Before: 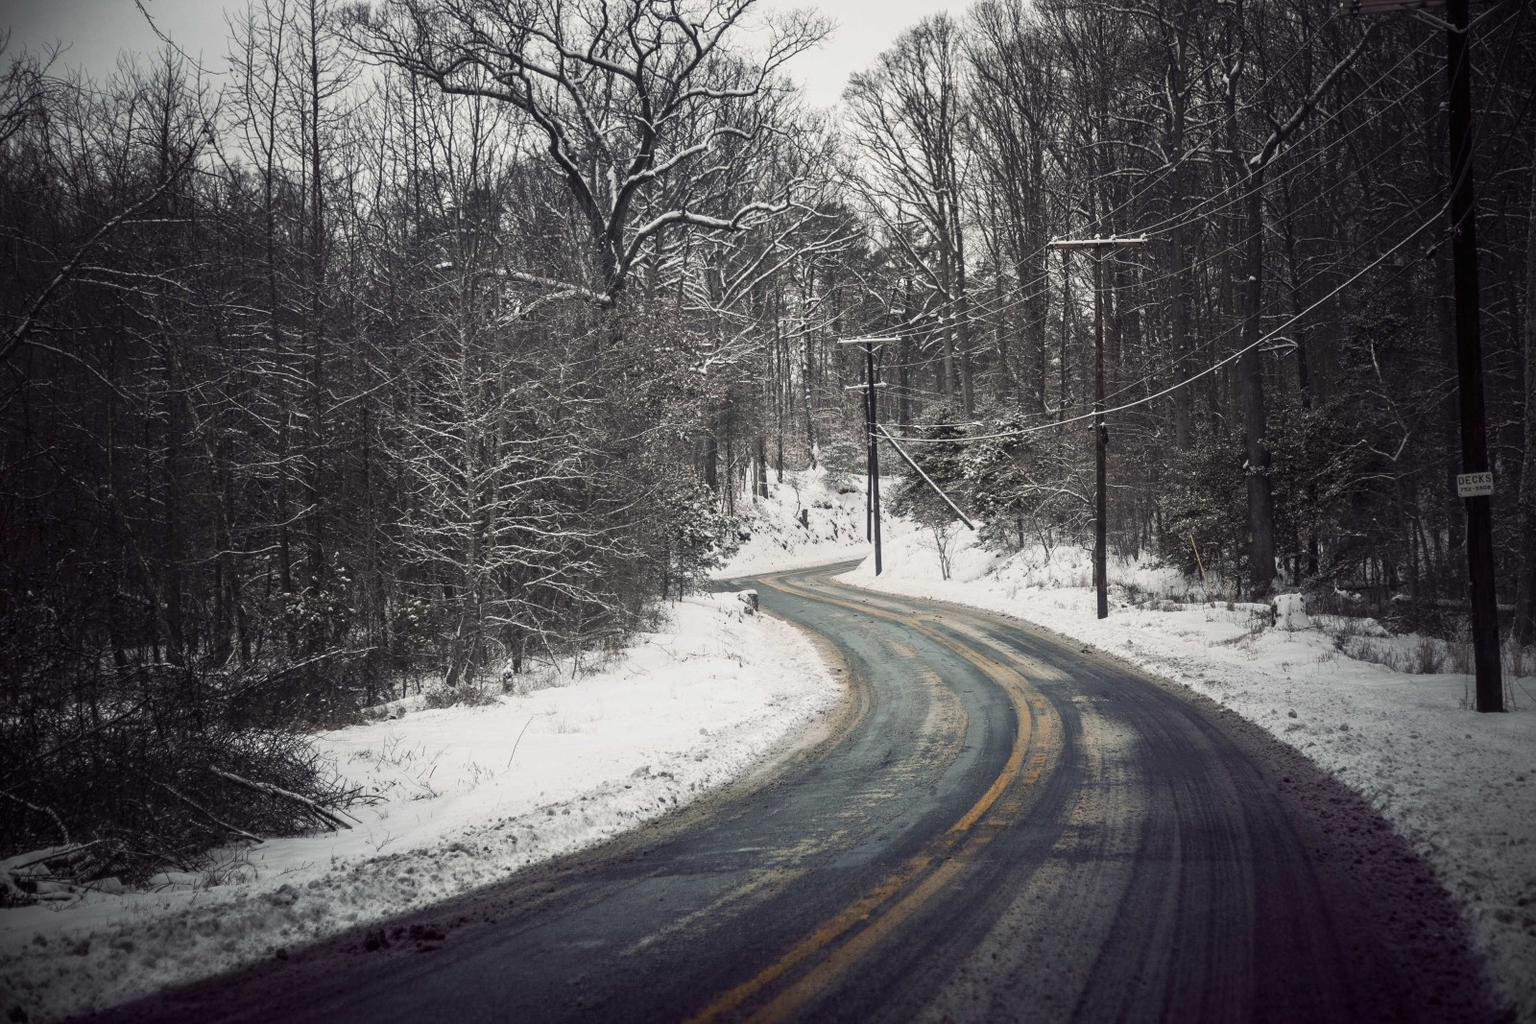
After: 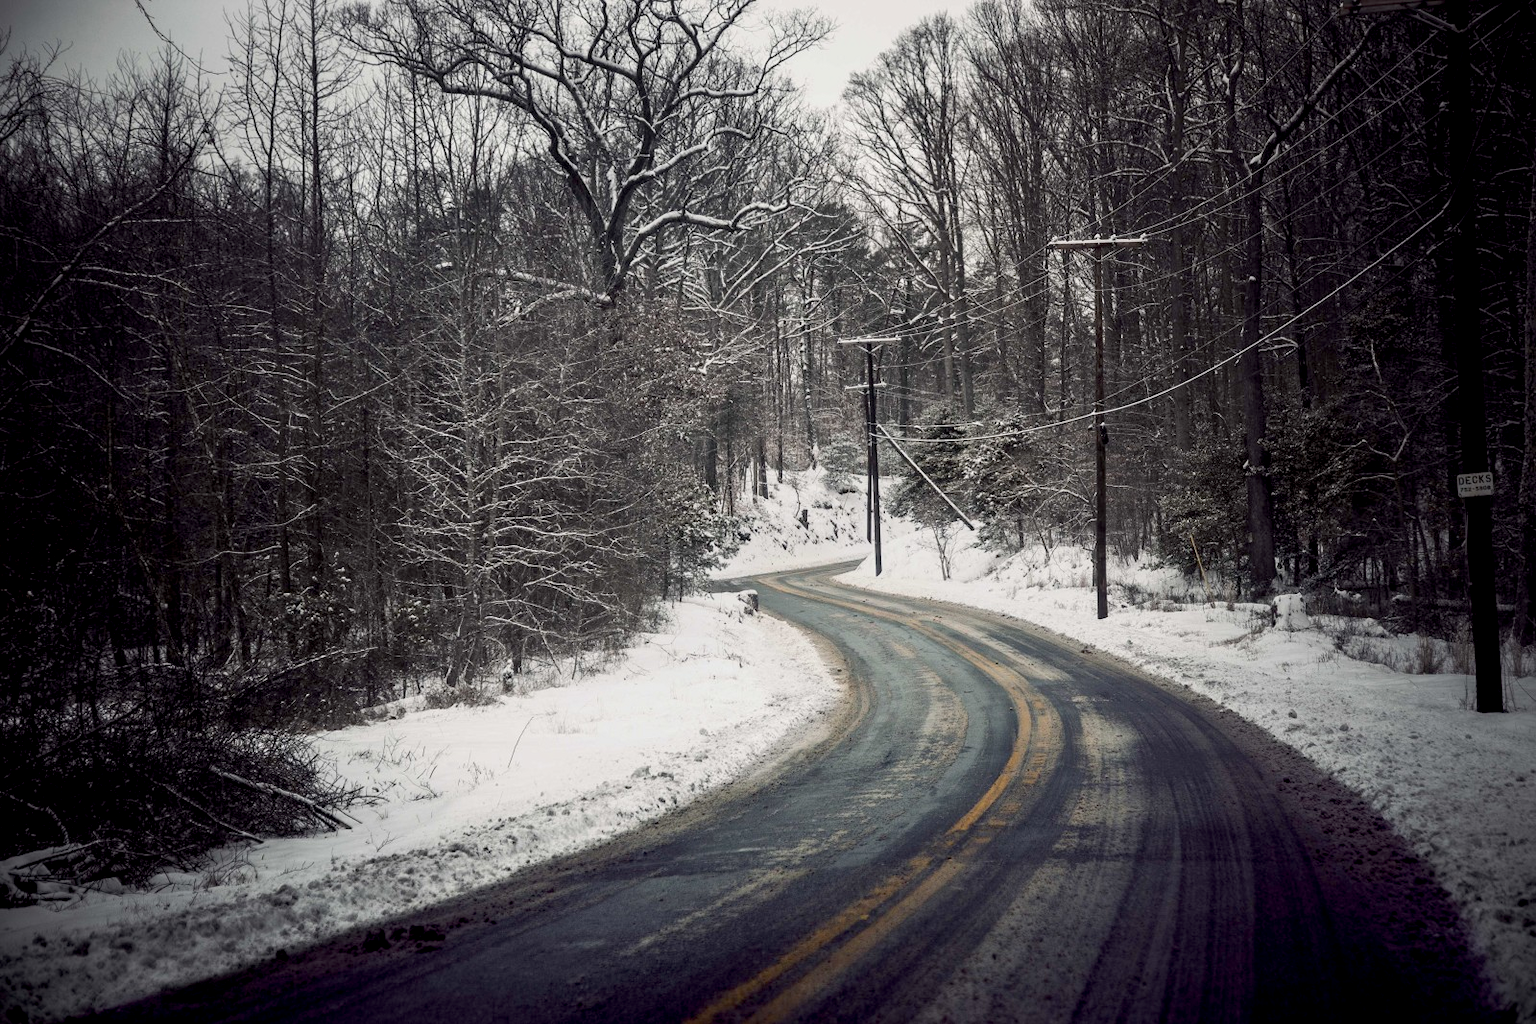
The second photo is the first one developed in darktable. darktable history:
exposure: black level correction 0.01, exposure 0.011 EV, compensate highlight preservation false
